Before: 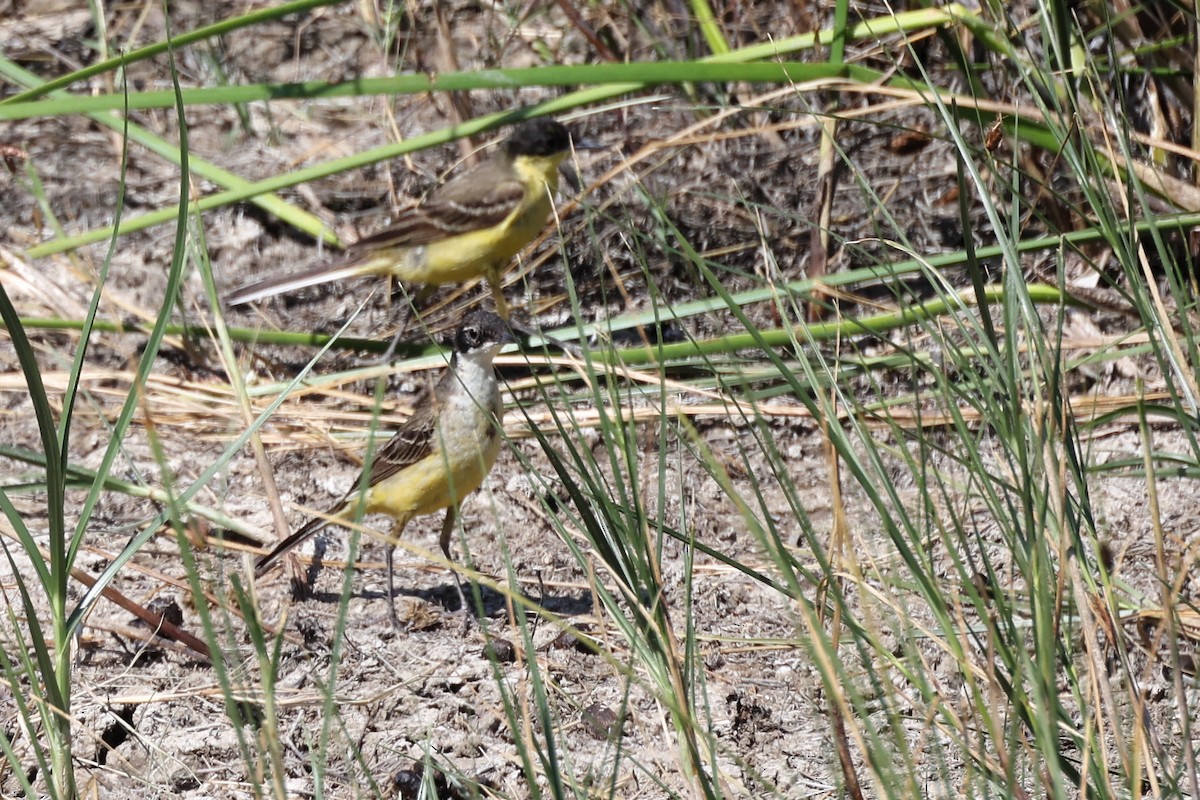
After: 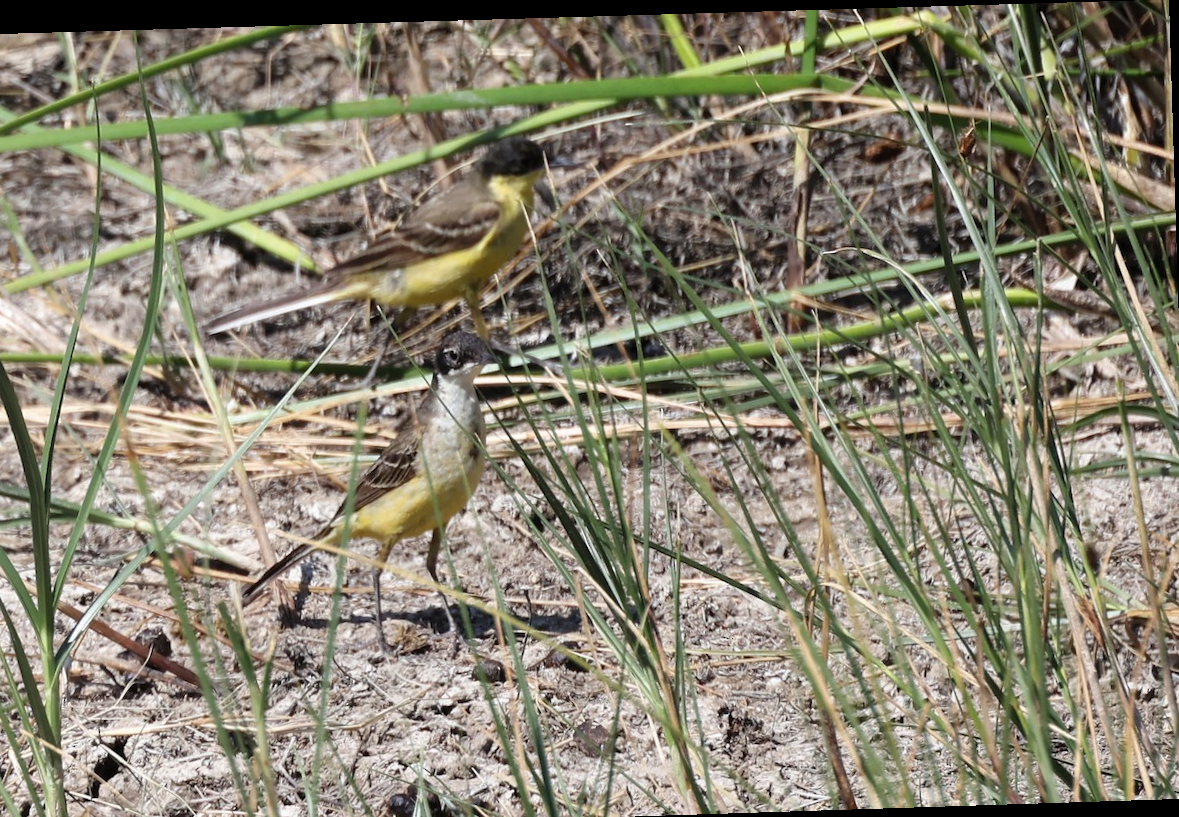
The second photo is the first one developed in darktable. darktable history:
rotate and perspective: rotation -1.77°, lens shift (horizontal) 0.004, automatic cropping off
crop and rotate: left 2.536%, right 1.107%, bottom 2.246%
